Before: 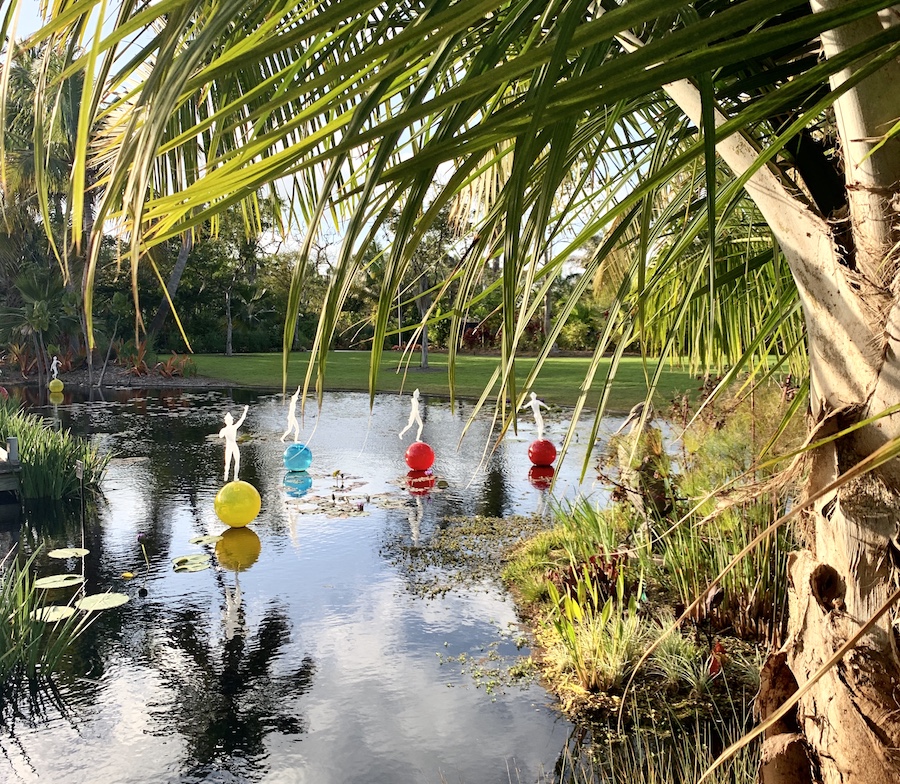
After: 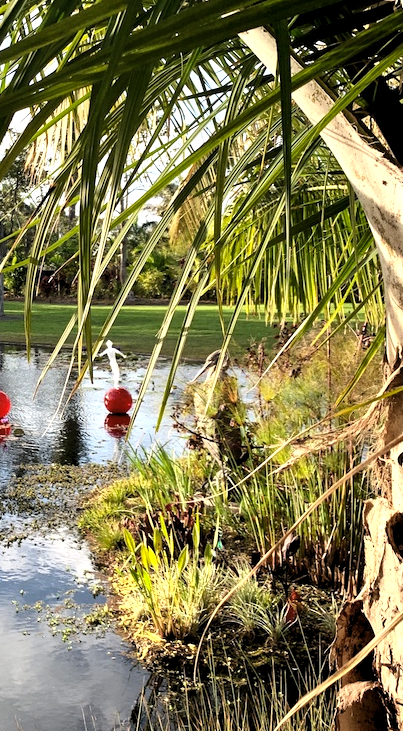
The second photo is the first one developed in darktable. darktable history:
levels: levels [0.052, 0.496, 0.908]
color zones: curves: ch1 [(0, 0.469) (0.01, 0.469) (0.12, 0.446) (0.248, 0.469) (0.5, 0.5) (0.748, 0.5) (0.99, 0.469) (1, 0.469)]
crop: left 47.163%, top 6.645%, right 7.985%
